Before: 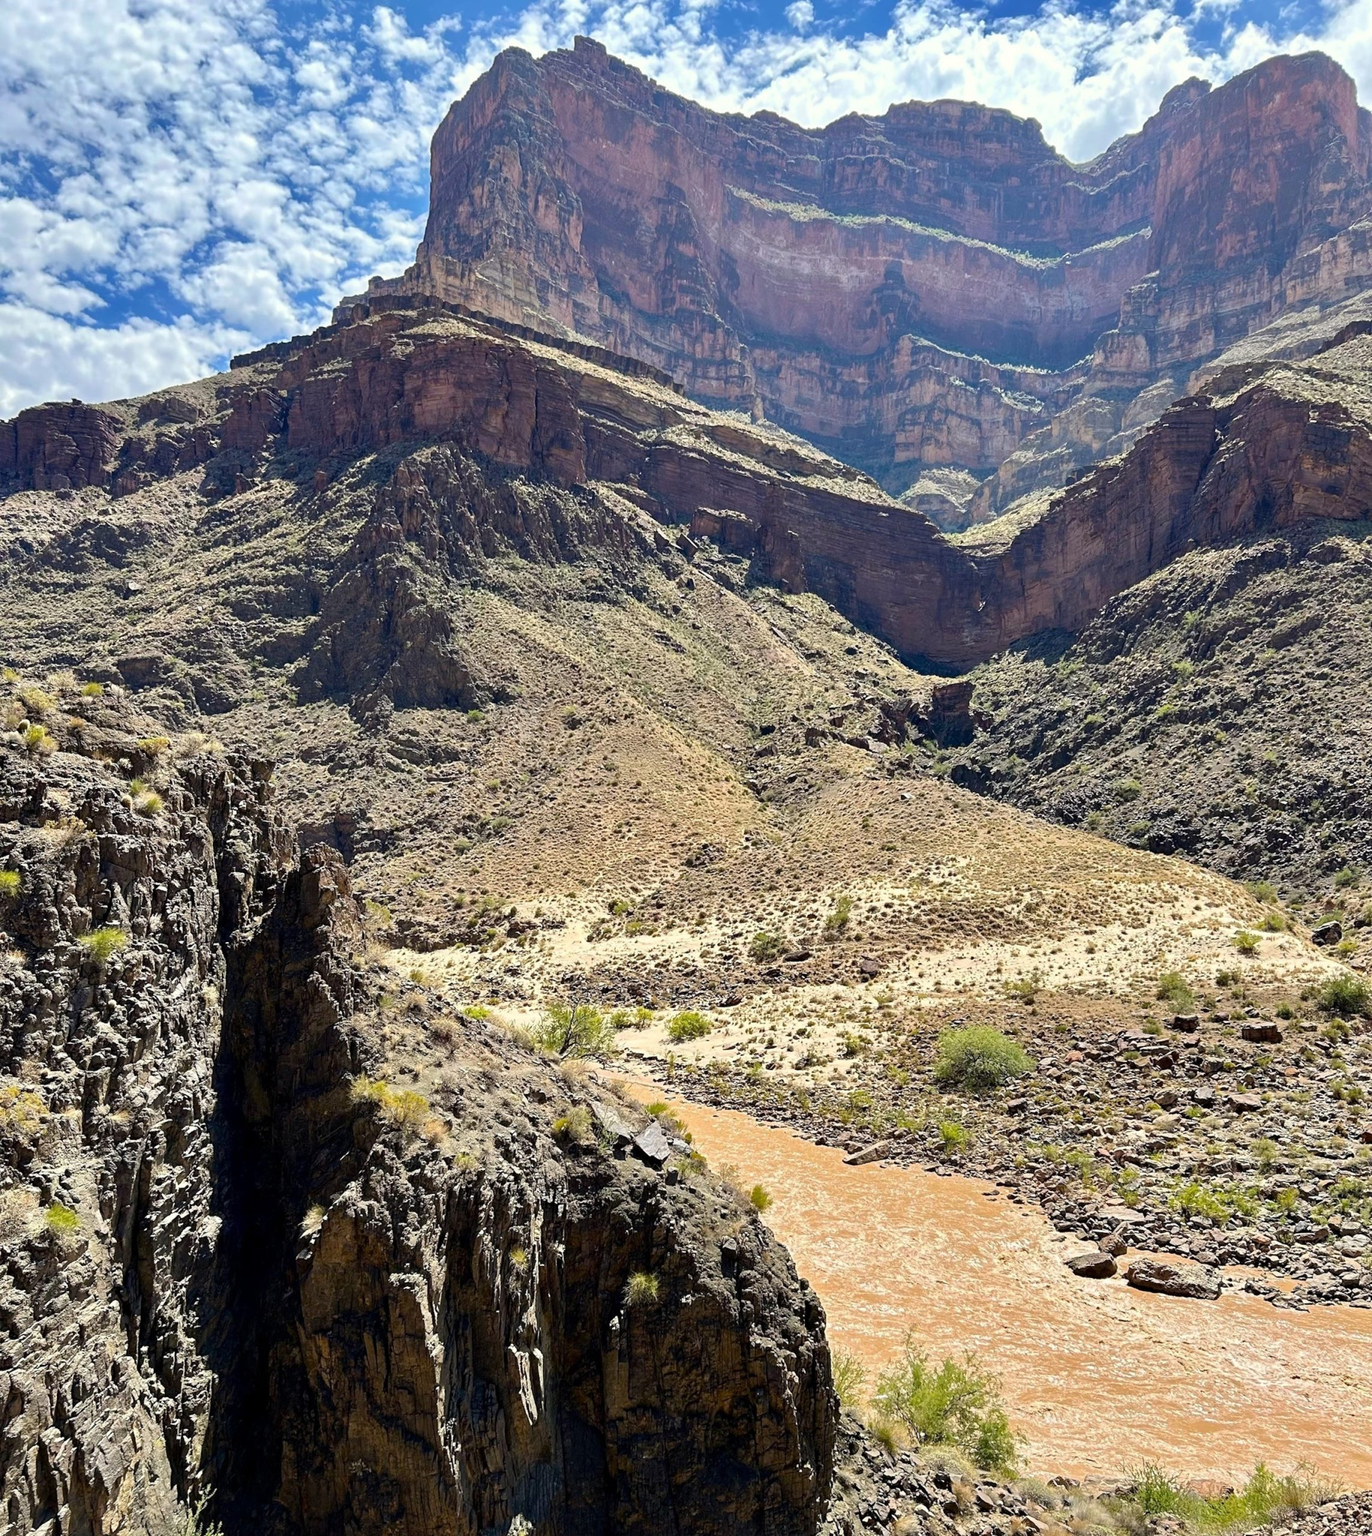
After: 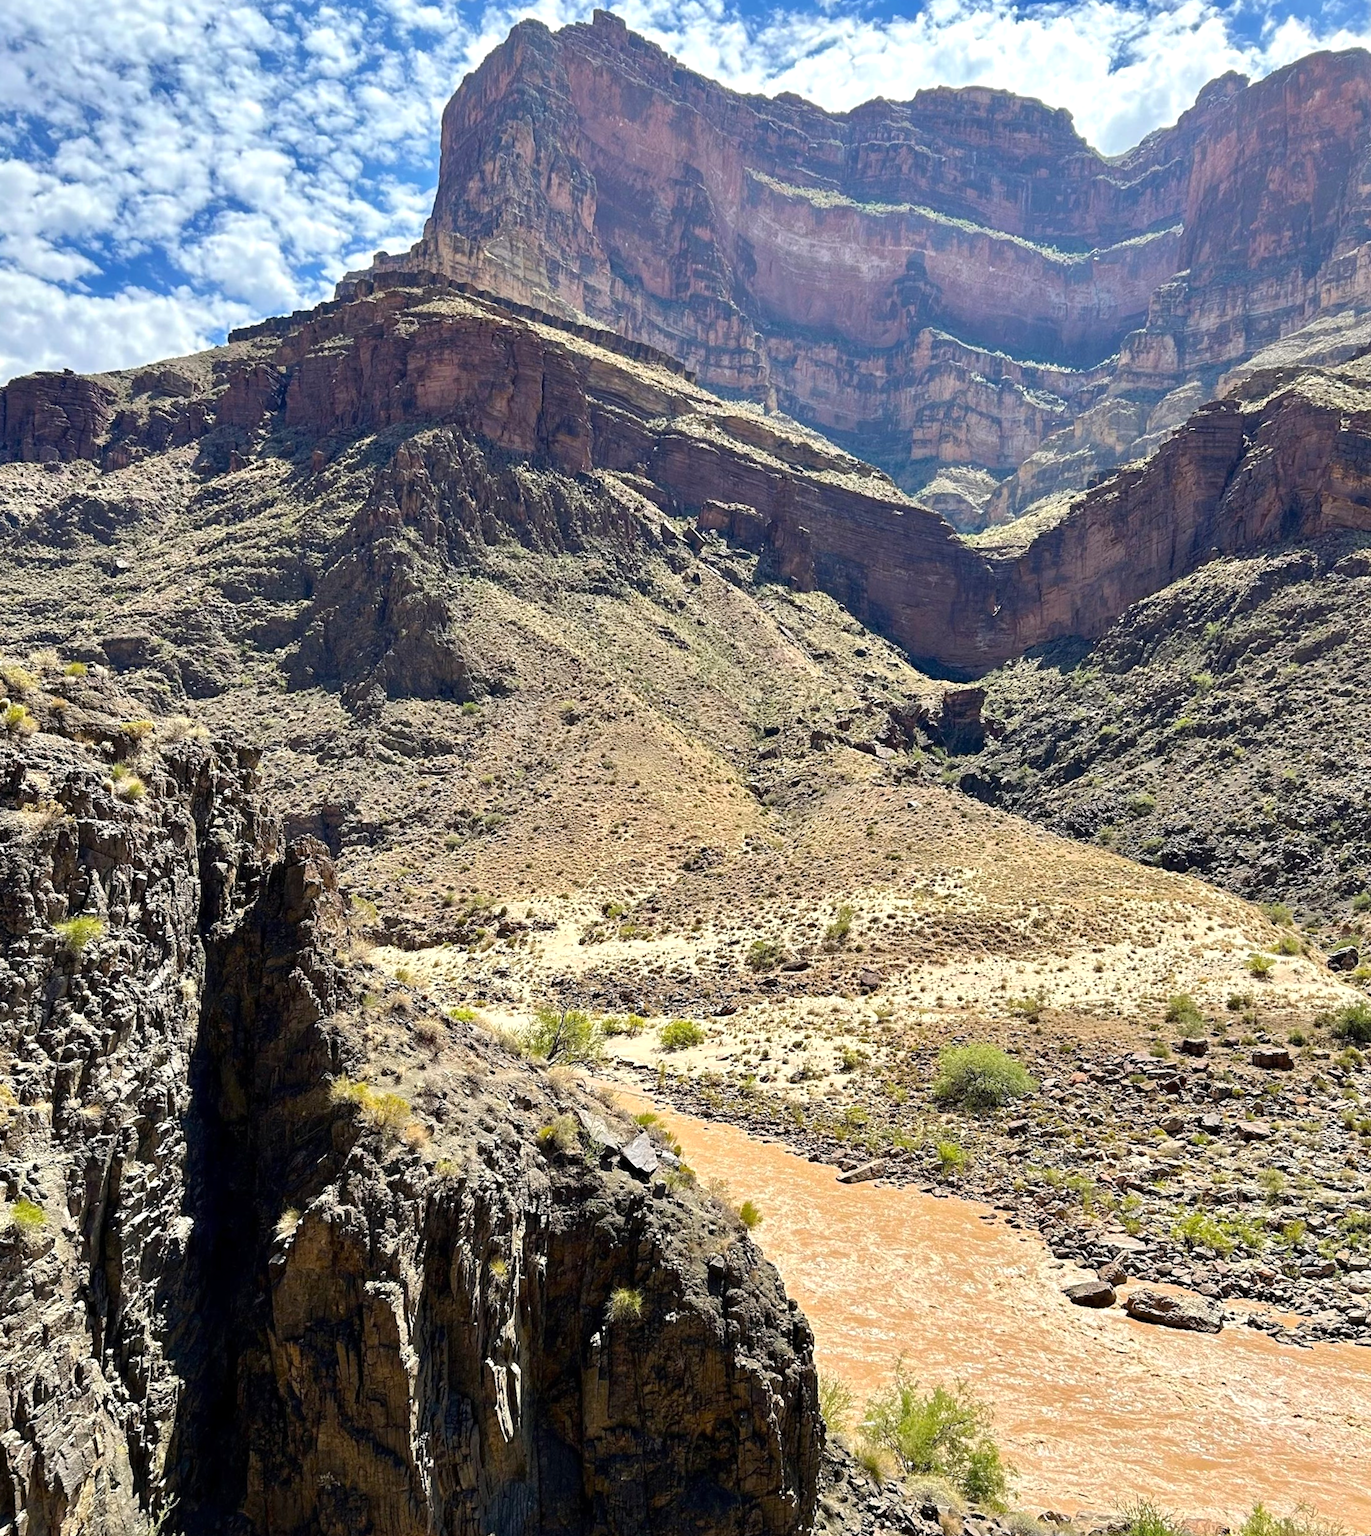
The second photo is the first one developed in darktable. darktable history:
crop and rotate: angle -1.69°
exposure: exposure 0.191 EV, compensate highlight preservation false
